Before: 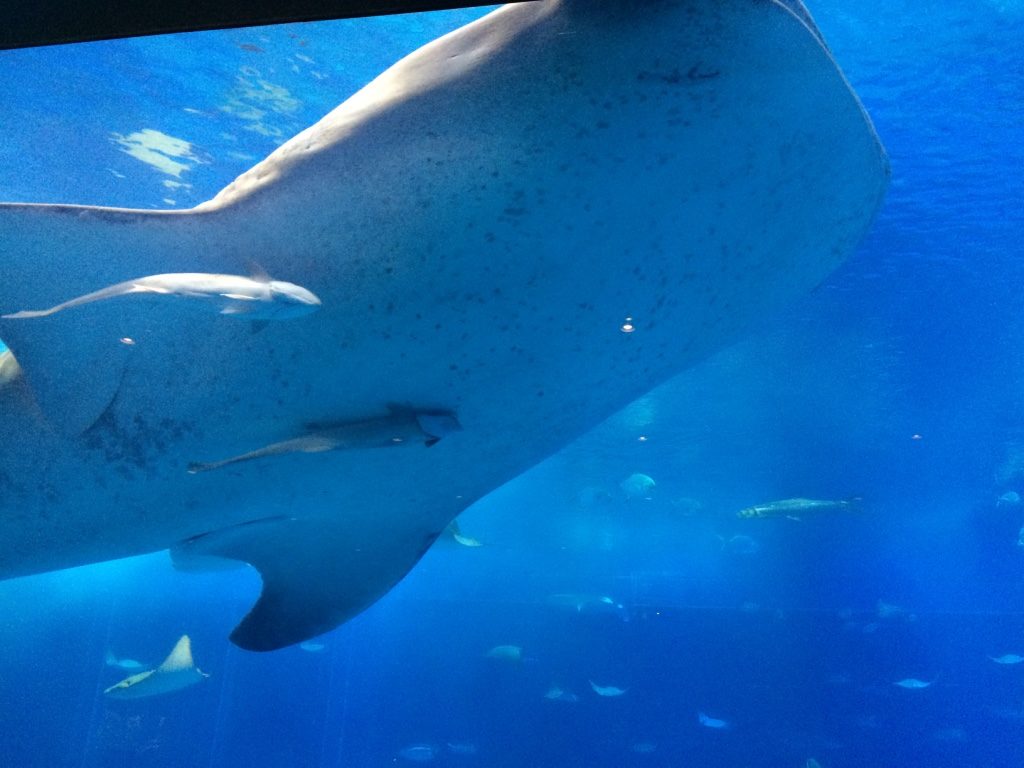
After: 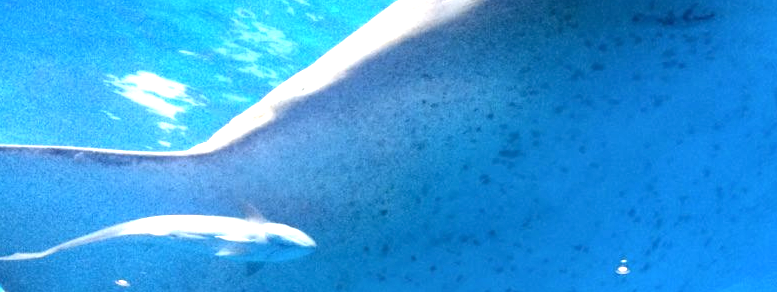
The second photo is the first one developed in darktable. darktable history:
tone equalizer: -8 EV -1.11 EV, -7 EV -1.03 EV, -6 EV -0.828 EV, -5 EV -0.56 EV, -3 EV 0.543 EV, -2 EV 0.866 EV, -1 EV 1 EV, +0 EV 1.07 EV
shadows and highlights: shadows 12.51, white point adjustment 1.26, highlights -2.14, soften with gaussian
crop: left 0.551%, top 7.645%, right 23.484%, bottom 54.307%
local contrast: mode bilateral grid, contrast 21, coarseness 49, detail 119%, midtone range 0.2
